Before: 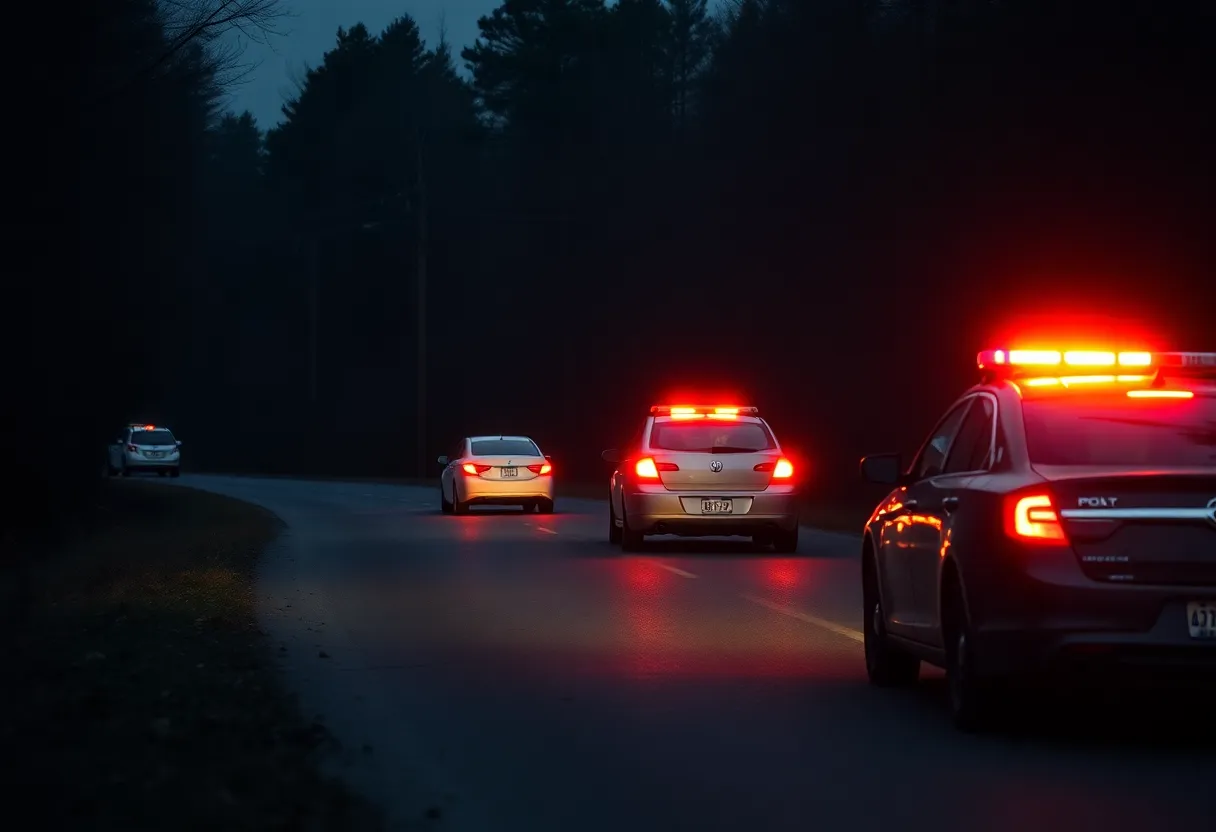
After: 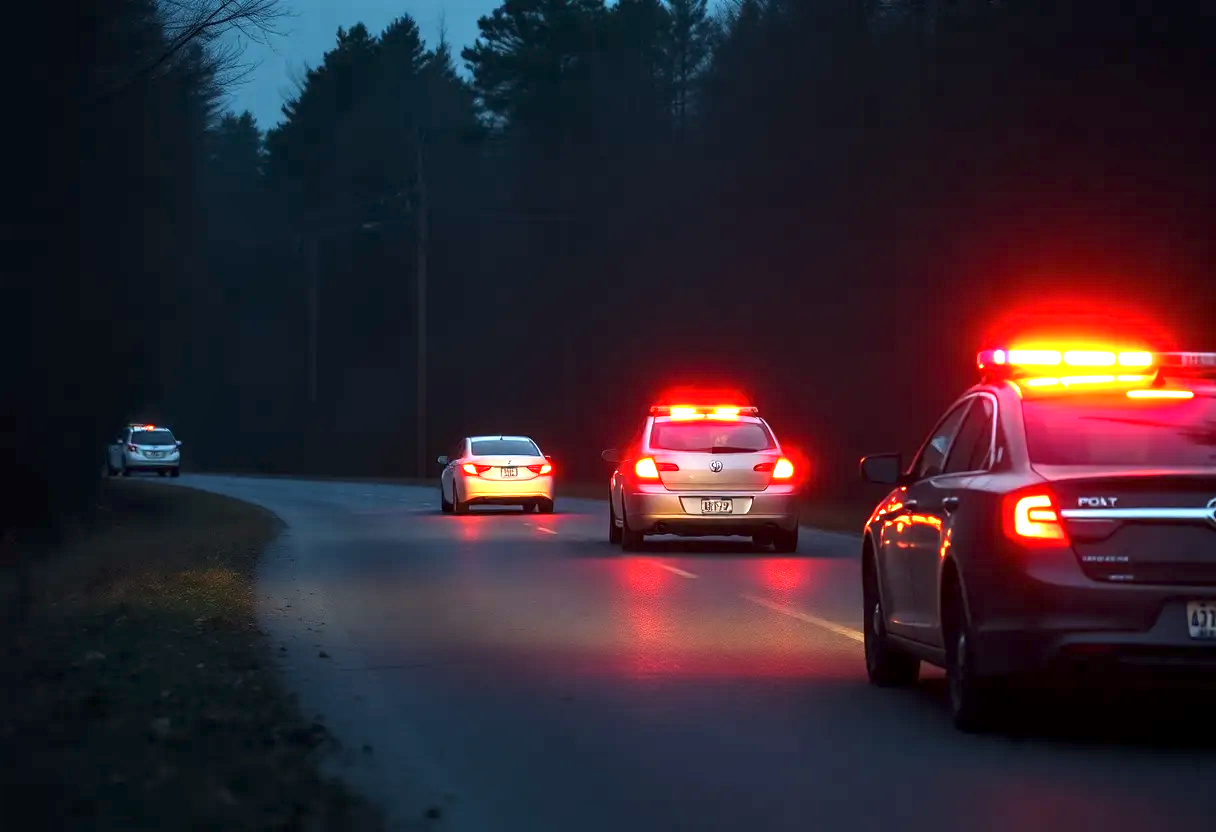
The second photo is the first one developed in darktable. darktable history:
exposure: black level correction 0, exposure 1.45 EV, compensate exposure bias true, compensate highlight preservation false
local contrast: highlights 100%, shadows 100%, detail 120%, midtone range 0.2
